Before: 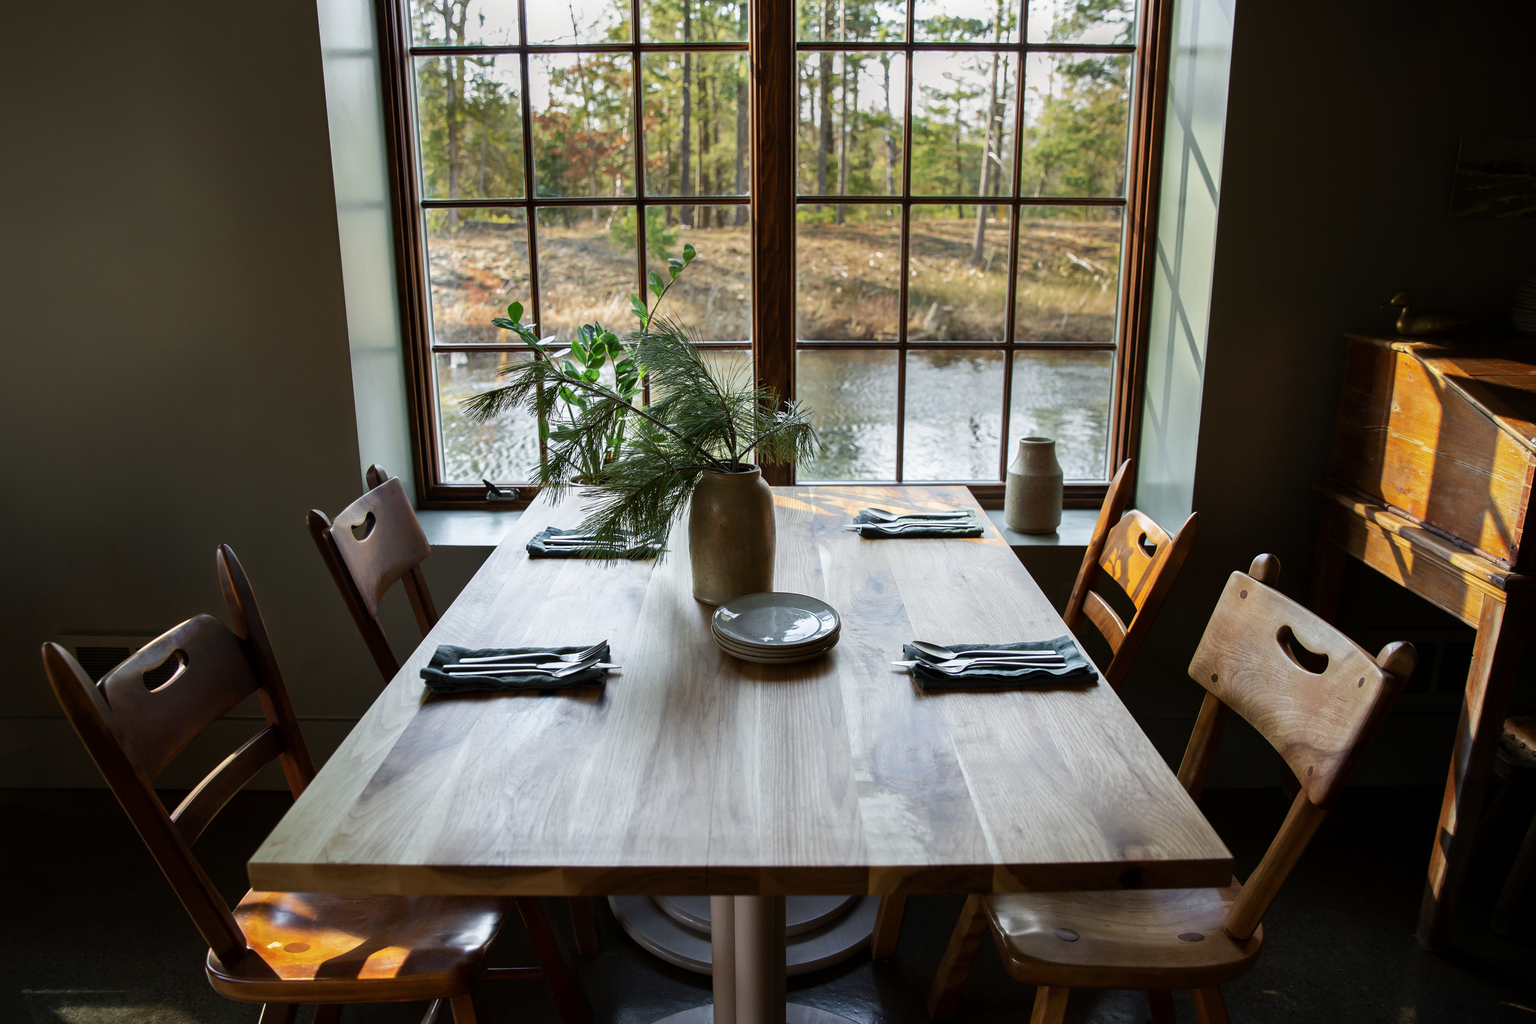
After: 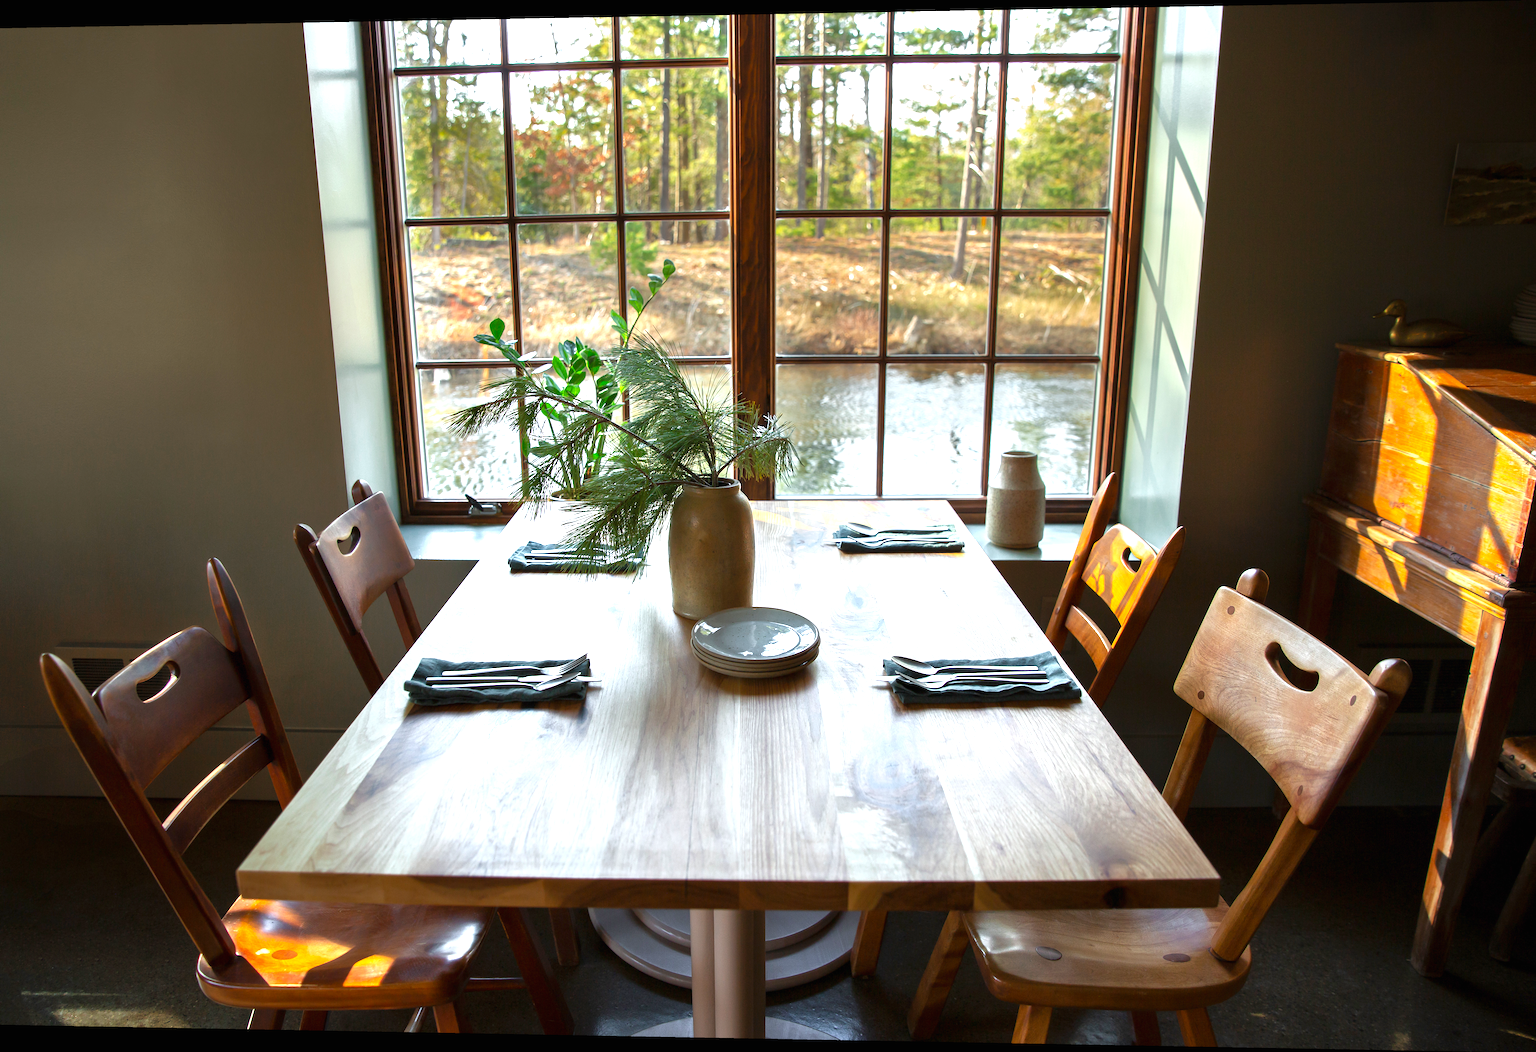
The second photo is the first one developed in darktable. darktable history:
exposure: black level correction 0, exposure 1.2 EV, compensate exposure bias true, compensate highlight preservation false
tone equalizer: -8 EV 0.25 EV, -7 EV 0.417 EV, -6 EV 0.417 EV, -5 EV 0.25 EV, -3 EV -0.25 EV, -2 EV -0.417 EV, -1 EV -0.417 EV, +0 EV -0.25 EV, edges refinement/feathering 500, mask exposure compensation -1.57 EV, preserve details guided filter
rotate and perspective: lens shift (horizontal) -0.055, automatic cropping off
